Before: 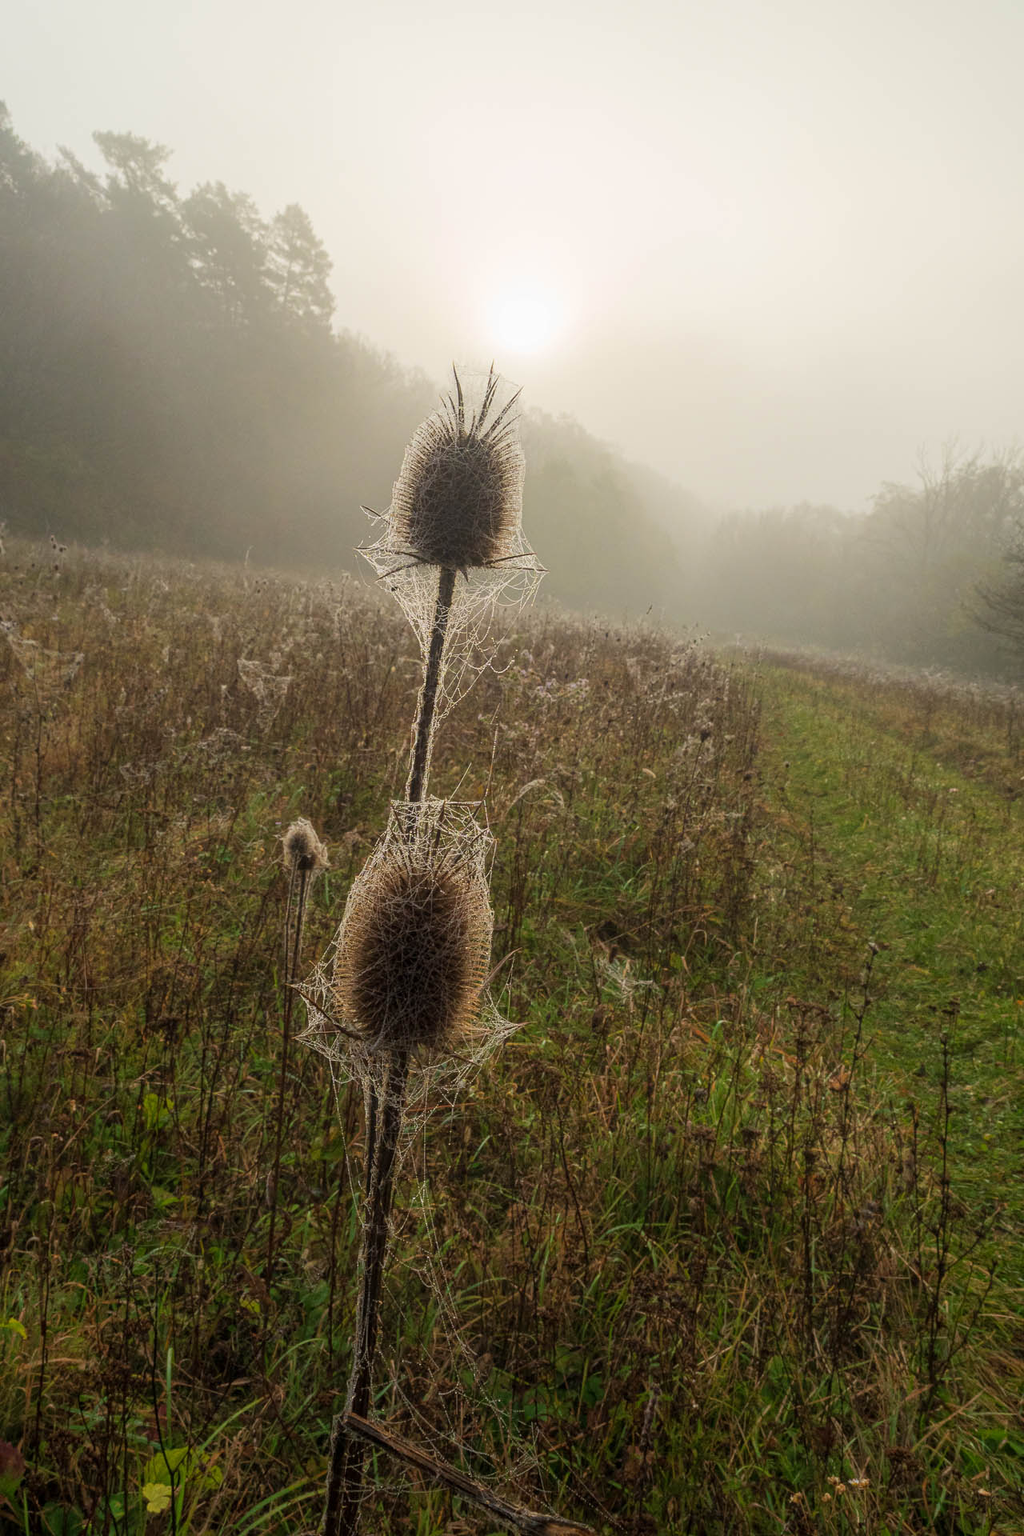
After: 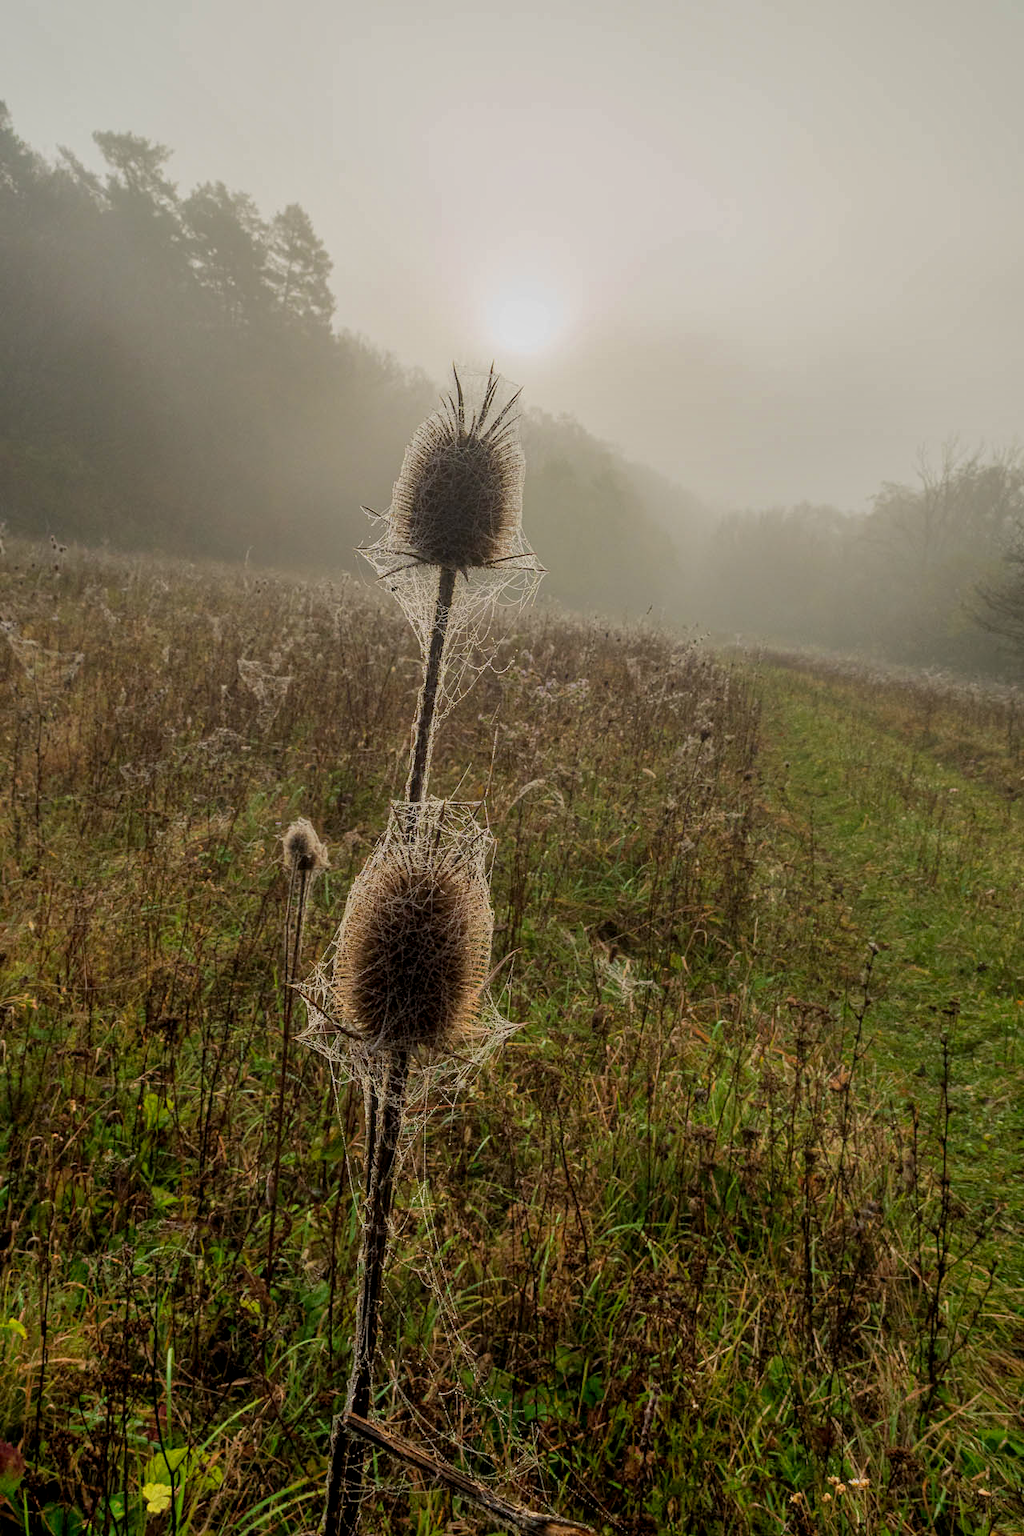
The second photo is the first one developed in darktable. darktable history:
exposure: black level correction 0.005, exposure 0.001 EV, compensate exposure bias true, compensate highlight preservation false
shadows and highlights: low approximation 0.01, soften with gaussian
